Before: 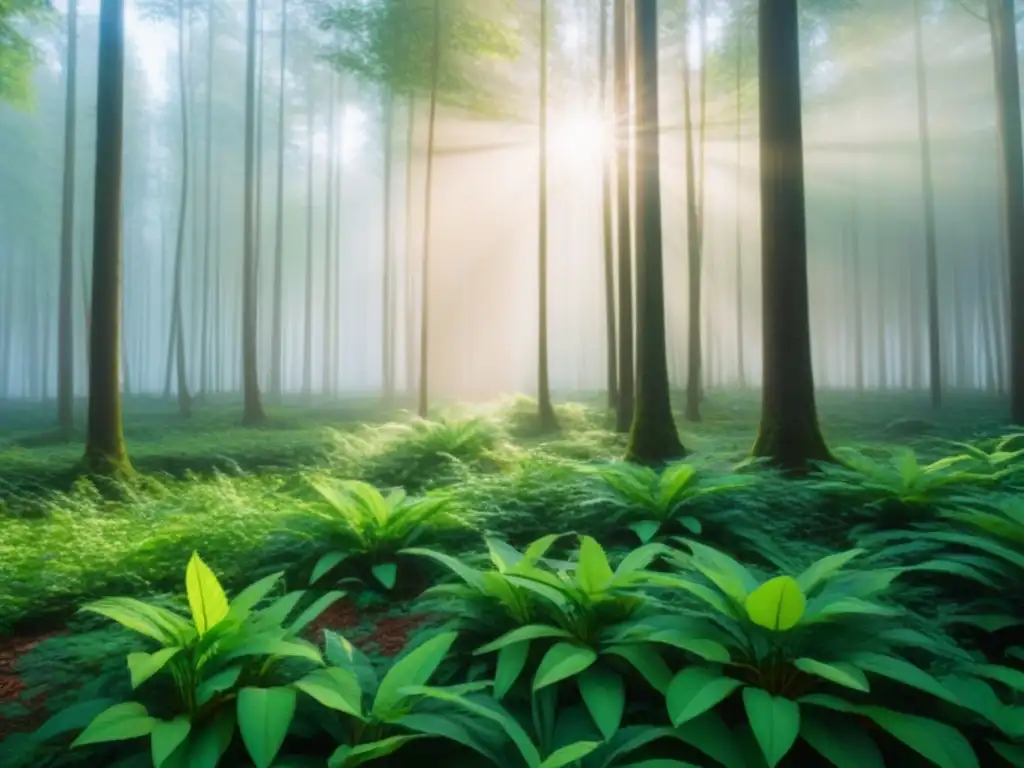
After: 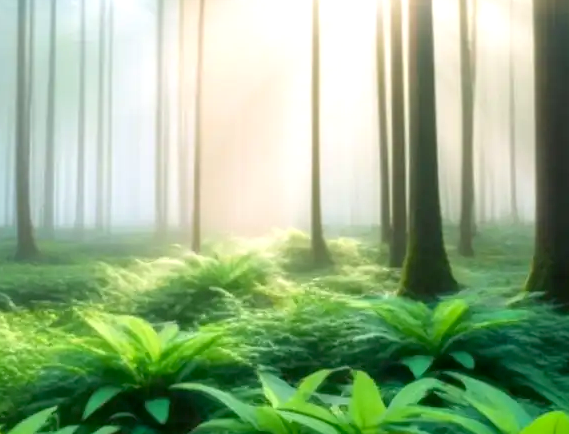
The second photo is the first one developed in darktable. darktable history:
exposure: black level correction 0.004, exposure 0.417 EV, compensate highlight preservation false
crop and rotate: left 22.265%, top 21.52%, right 22.077%, bottom 21.949%
